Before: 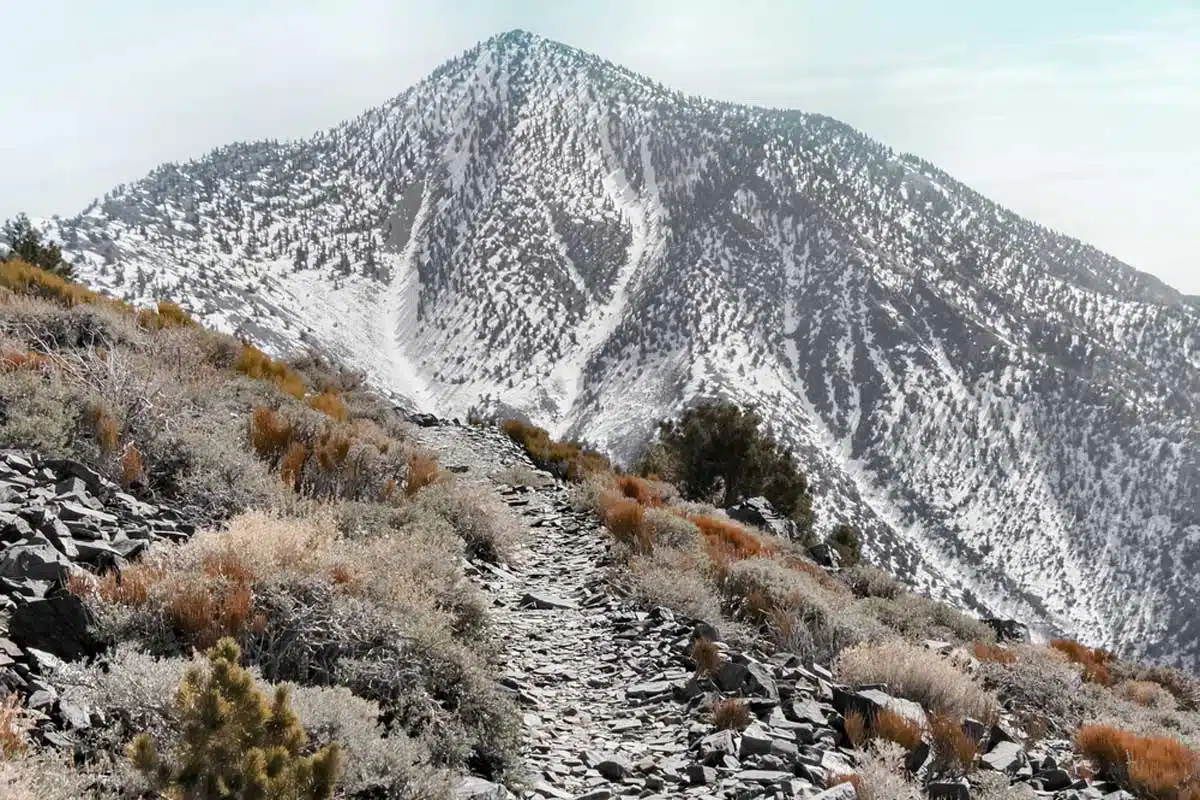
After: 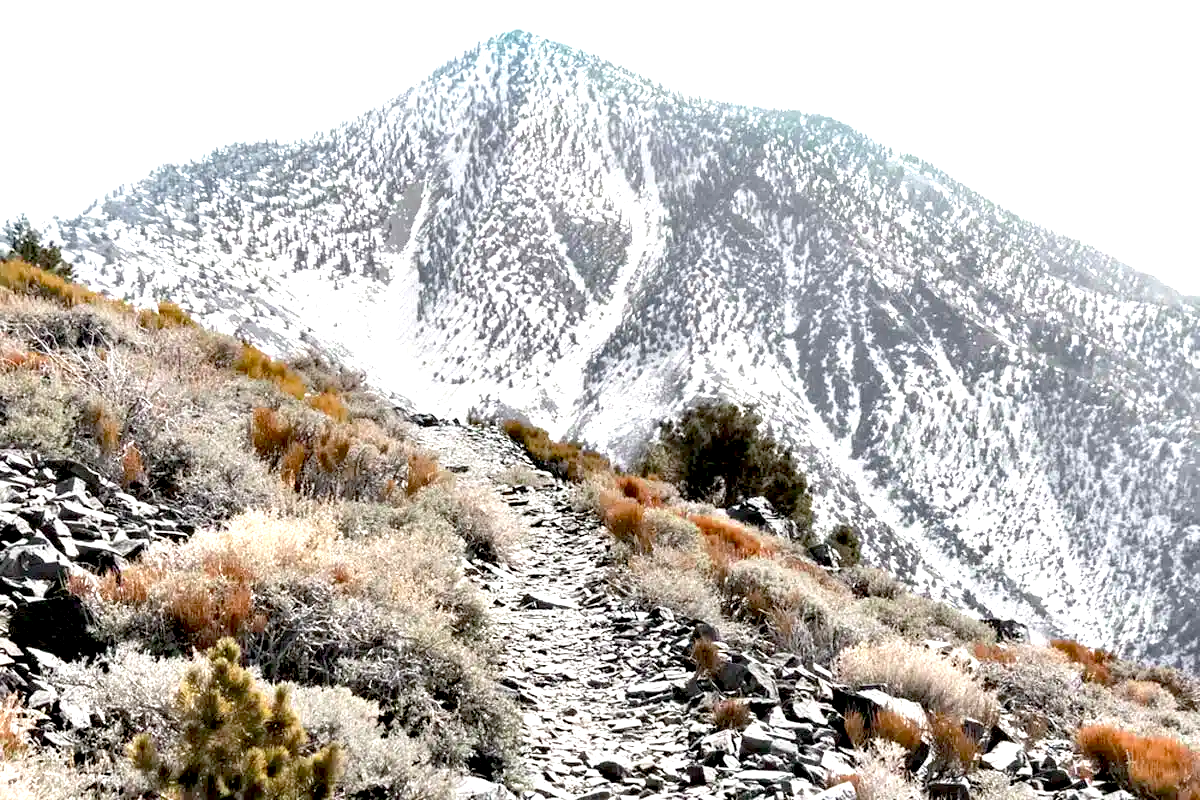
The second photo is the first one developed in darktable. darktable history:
exposure: black level correction 0.011, exposure 1.079 EV, compensate highlight preservation false
